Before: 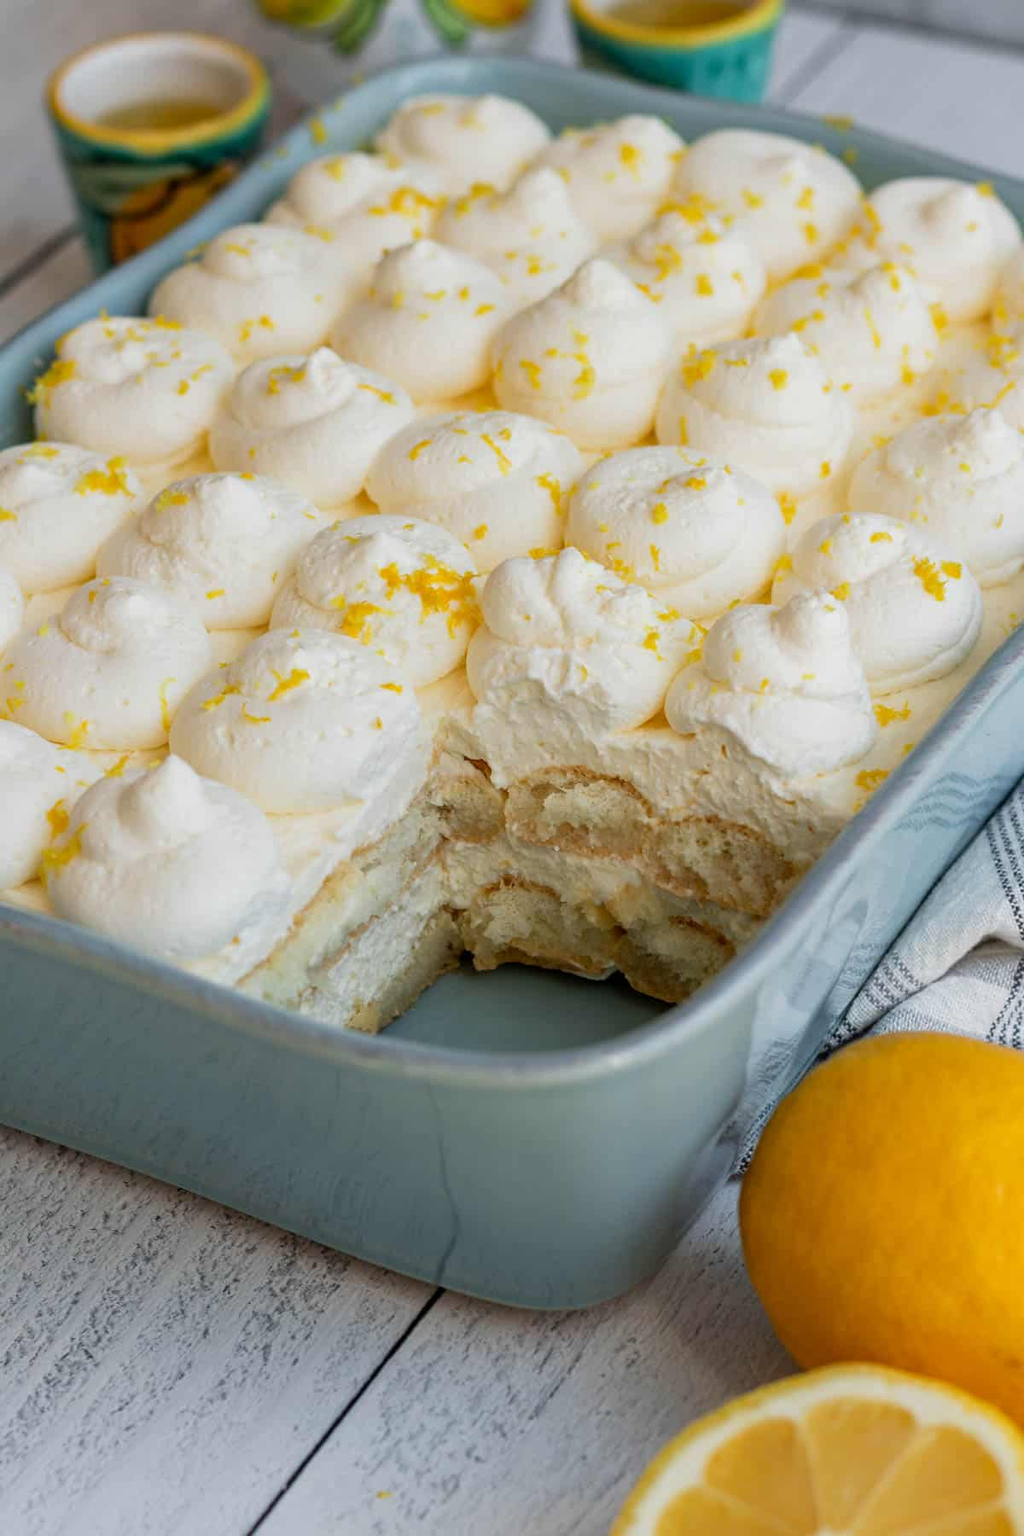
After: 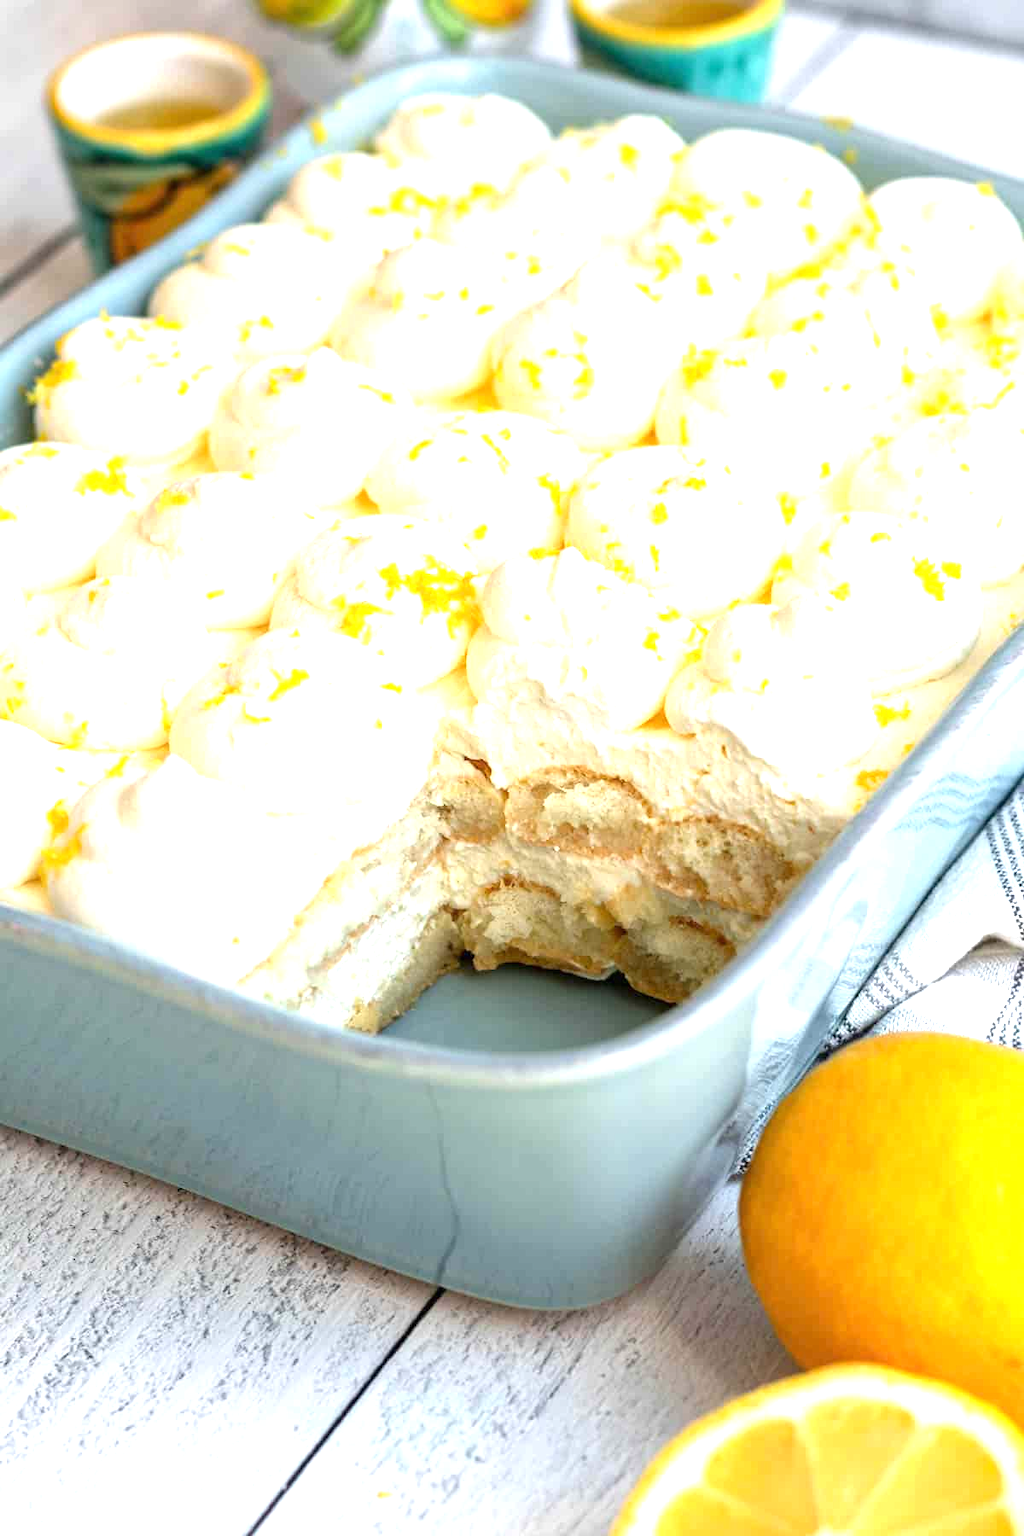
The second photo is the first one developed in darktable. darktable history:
exposure: black level correction 0, exposure 1.441 EV, compensate highlight preservation false
